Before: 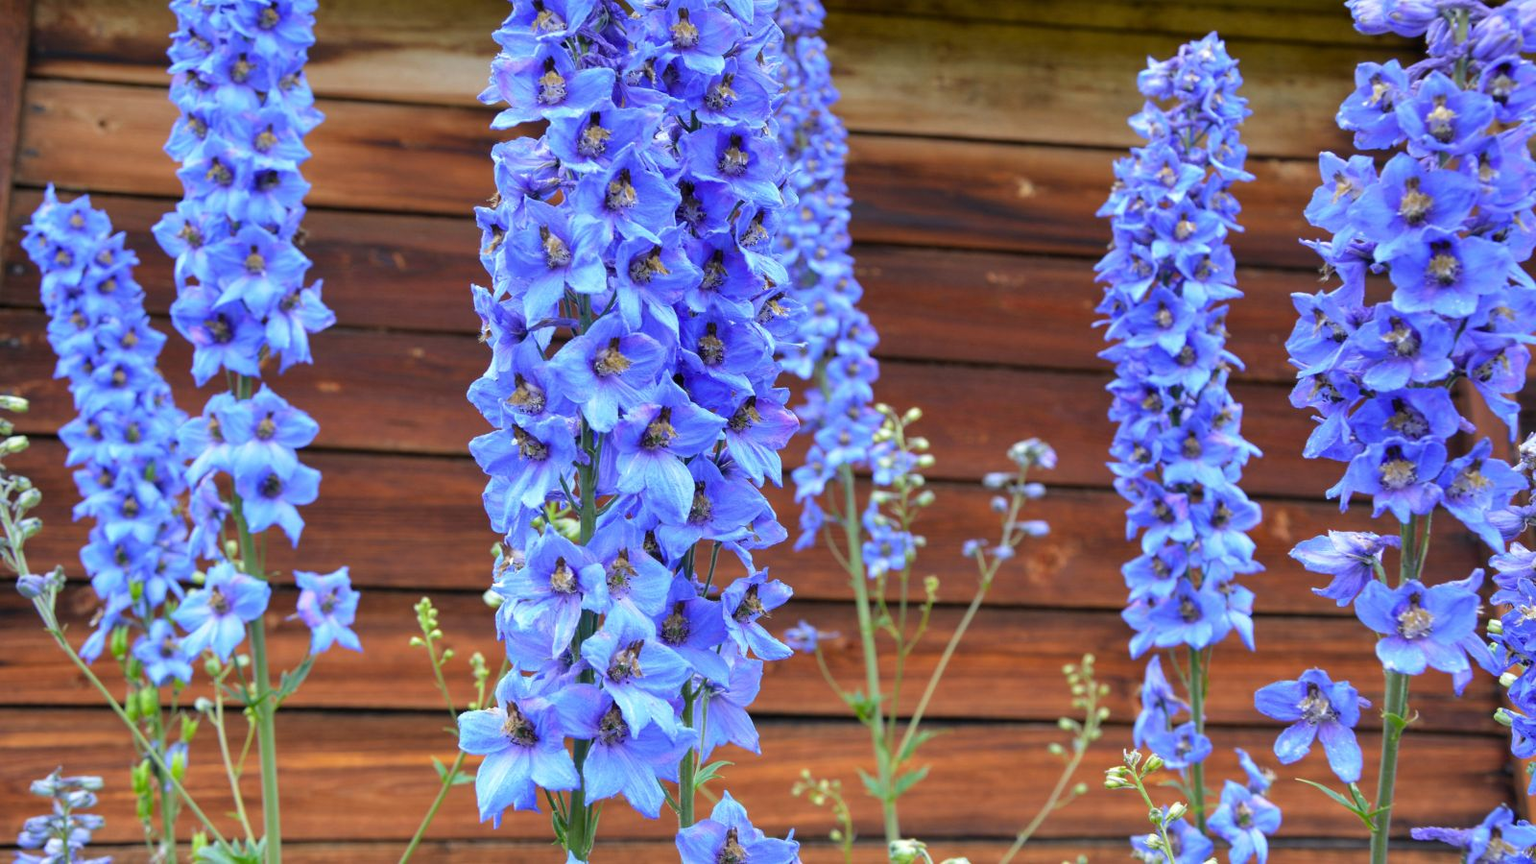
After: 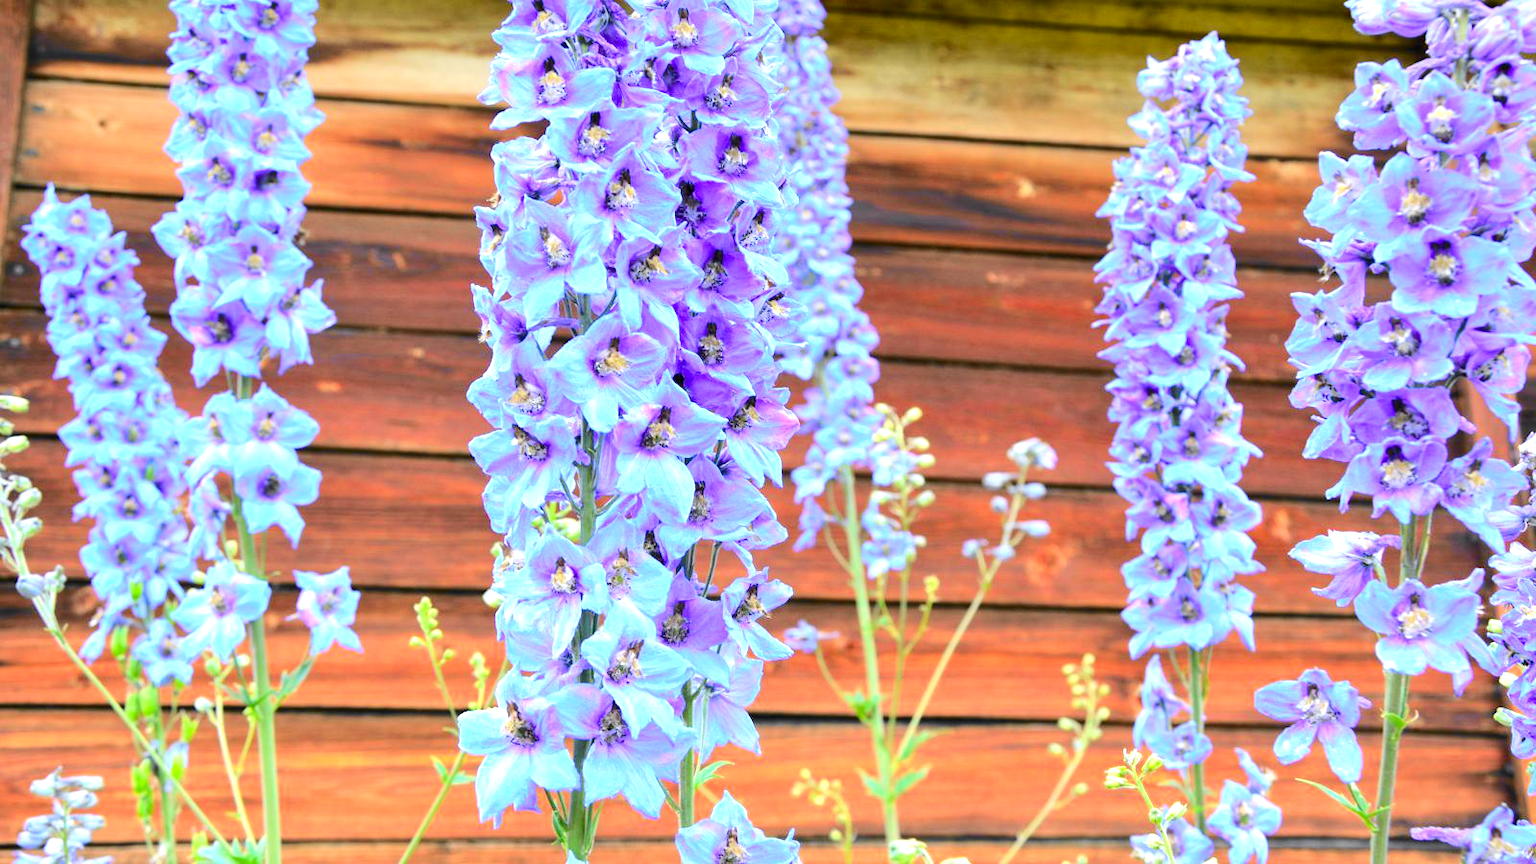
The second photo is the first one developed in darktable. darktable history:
exposure: exposure 1.149 EV, compensate exposure bias true, compensate highlight preservation false
tone curve: curves: ch0 [(0, 0) (0.071, 0.047) (0.266, 0.26) (0.483, 0.554) (0.753, 0.811) (1, 0.983)]; ch1 [(0, 0) (0.346, 0.307) (0.408, 0.387) (0.463, 0.465) (0.482, 0.493) (0.502, 0.499) (0.517, 0.502) (0.55, 0.548) (0.597, 0.61) (0.651, 0.698) (1, 1)]; ch2 [(0, 0) (0.346, 0.34) (0.434, 0.46) (0.485, 0.494) (0.5, 0.498) (0.517, 0.506) (0.526, 0.545) (0.583, 0.61) (0.625, 0.659) (1, 1)], color space Lab, independent channels, preserve colors none
